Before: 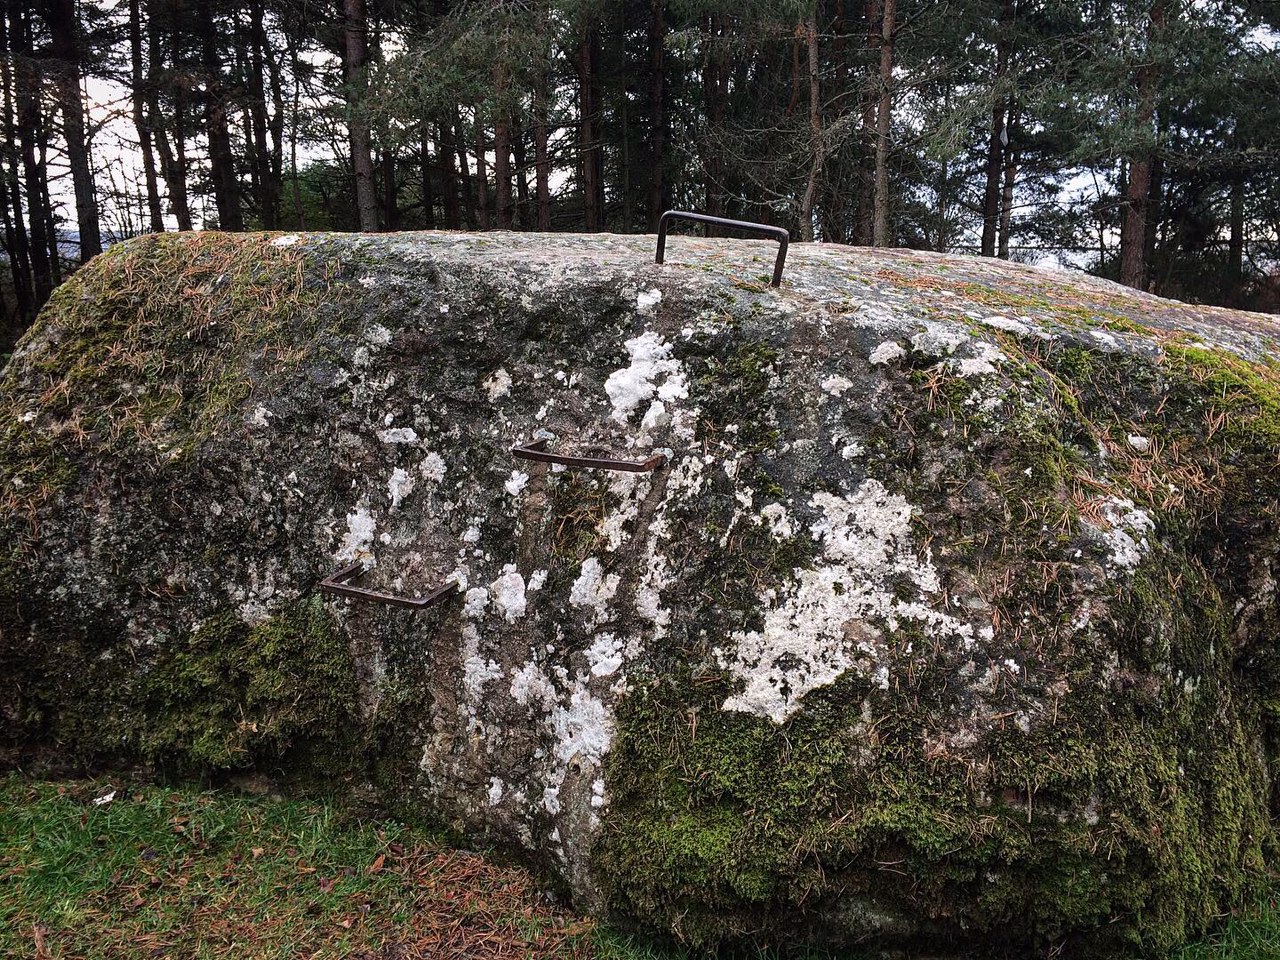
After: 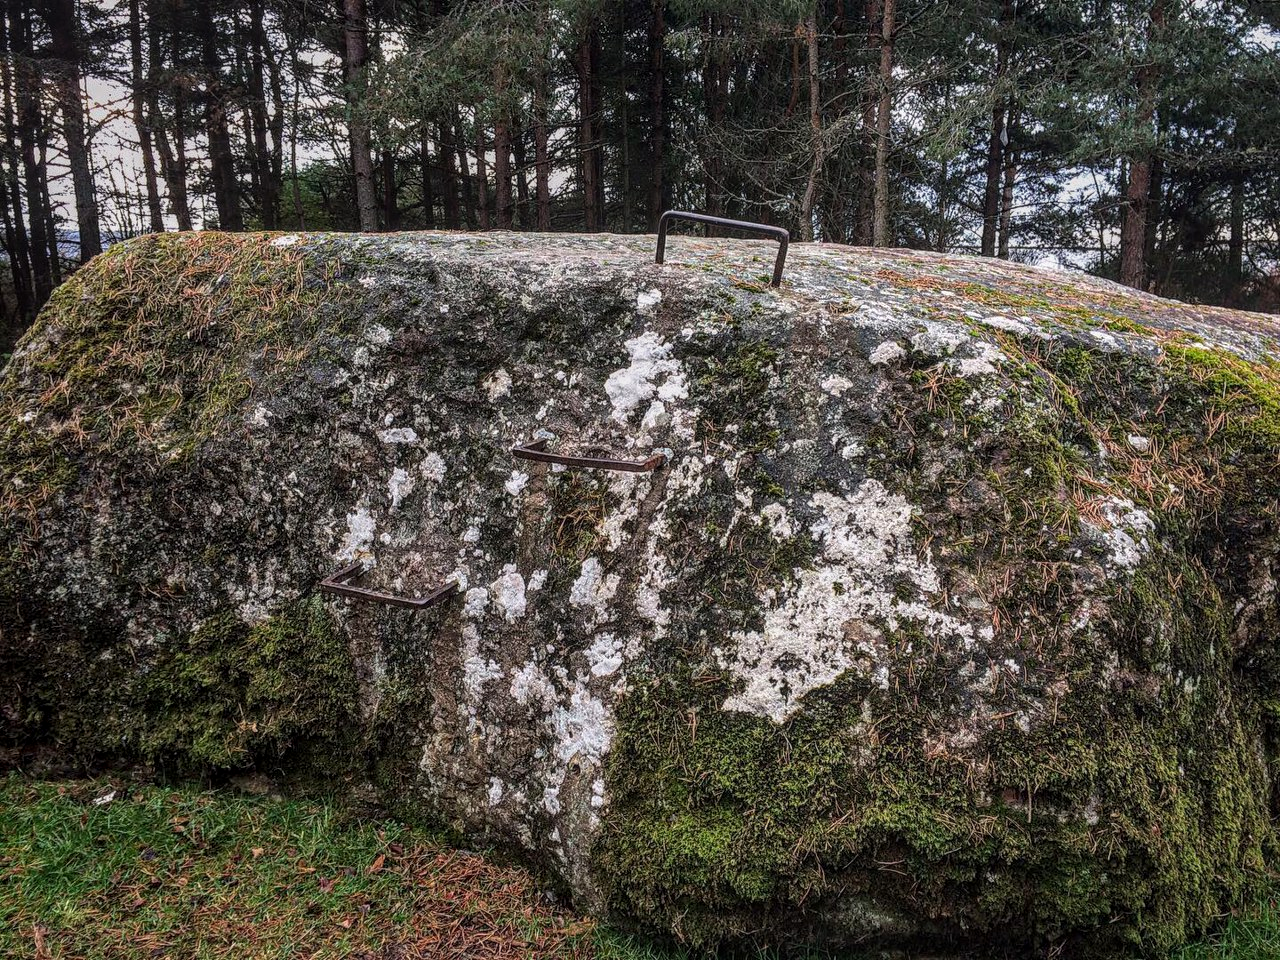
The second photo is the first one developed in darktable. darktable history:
local contrast: highlights 0%, shadows 0%, detail 133%
color balance rgb: global vibrance 20%
